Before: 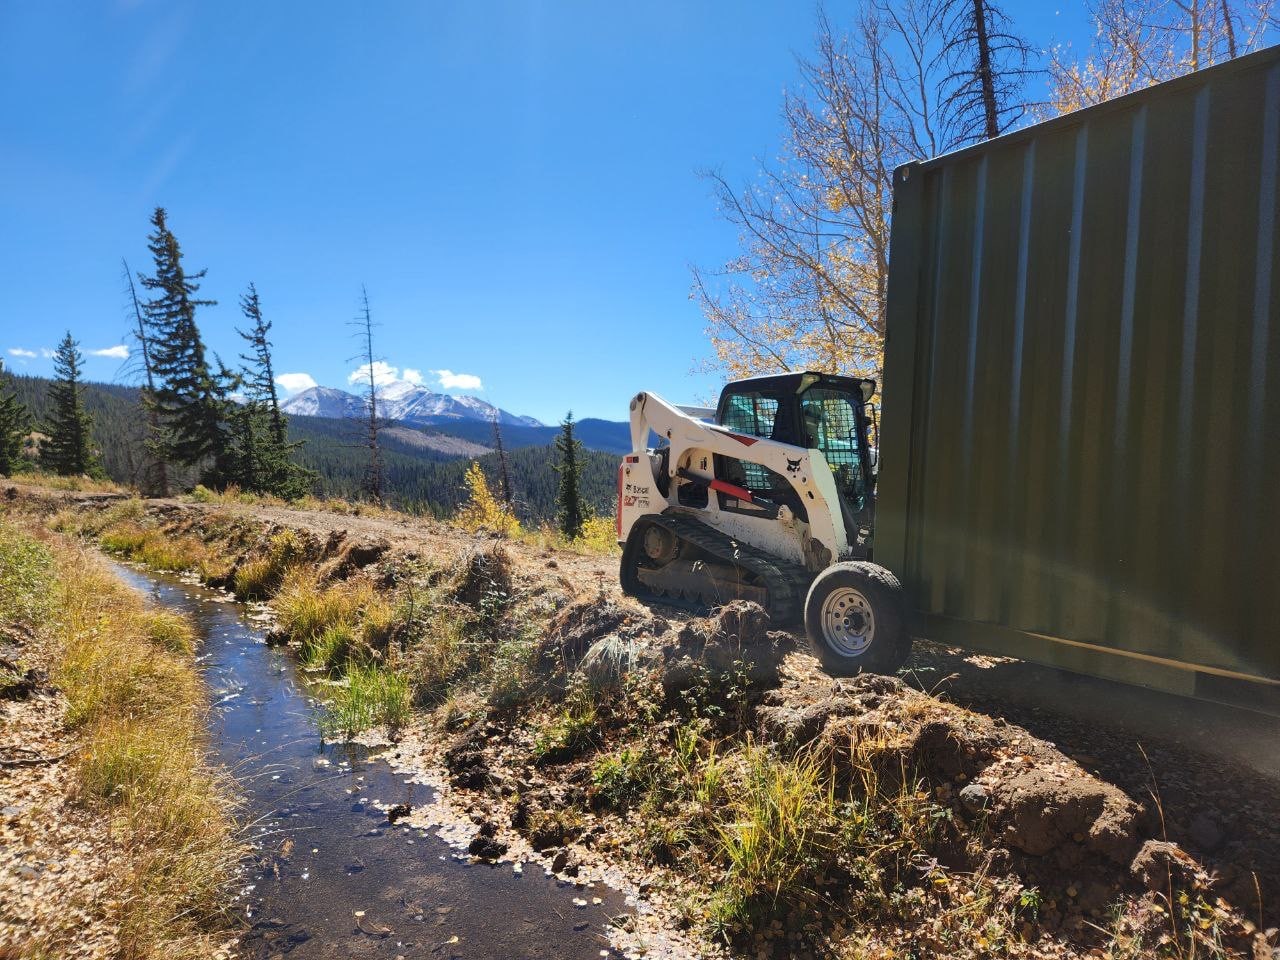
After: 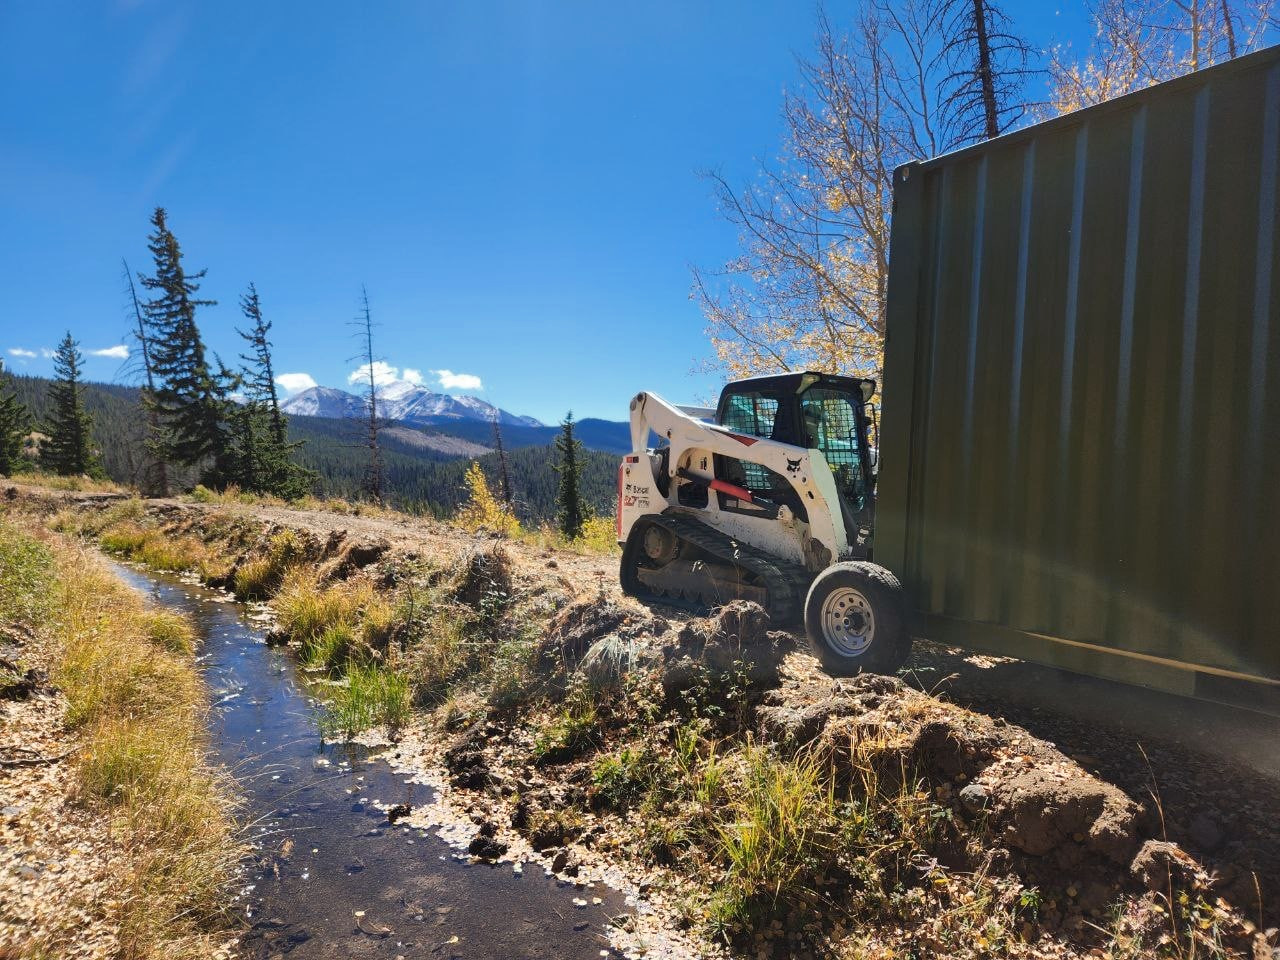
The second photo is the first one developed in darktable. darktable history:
color zones: curves: ch0 [(0, 0.465) (0.092, 0.596) (0.289, 0.464) (0.429, 0.453) (0.571, 0.464) (0.714, 0.455) (0.857, 0.462) (1, 0.465)], mix 42.26%
